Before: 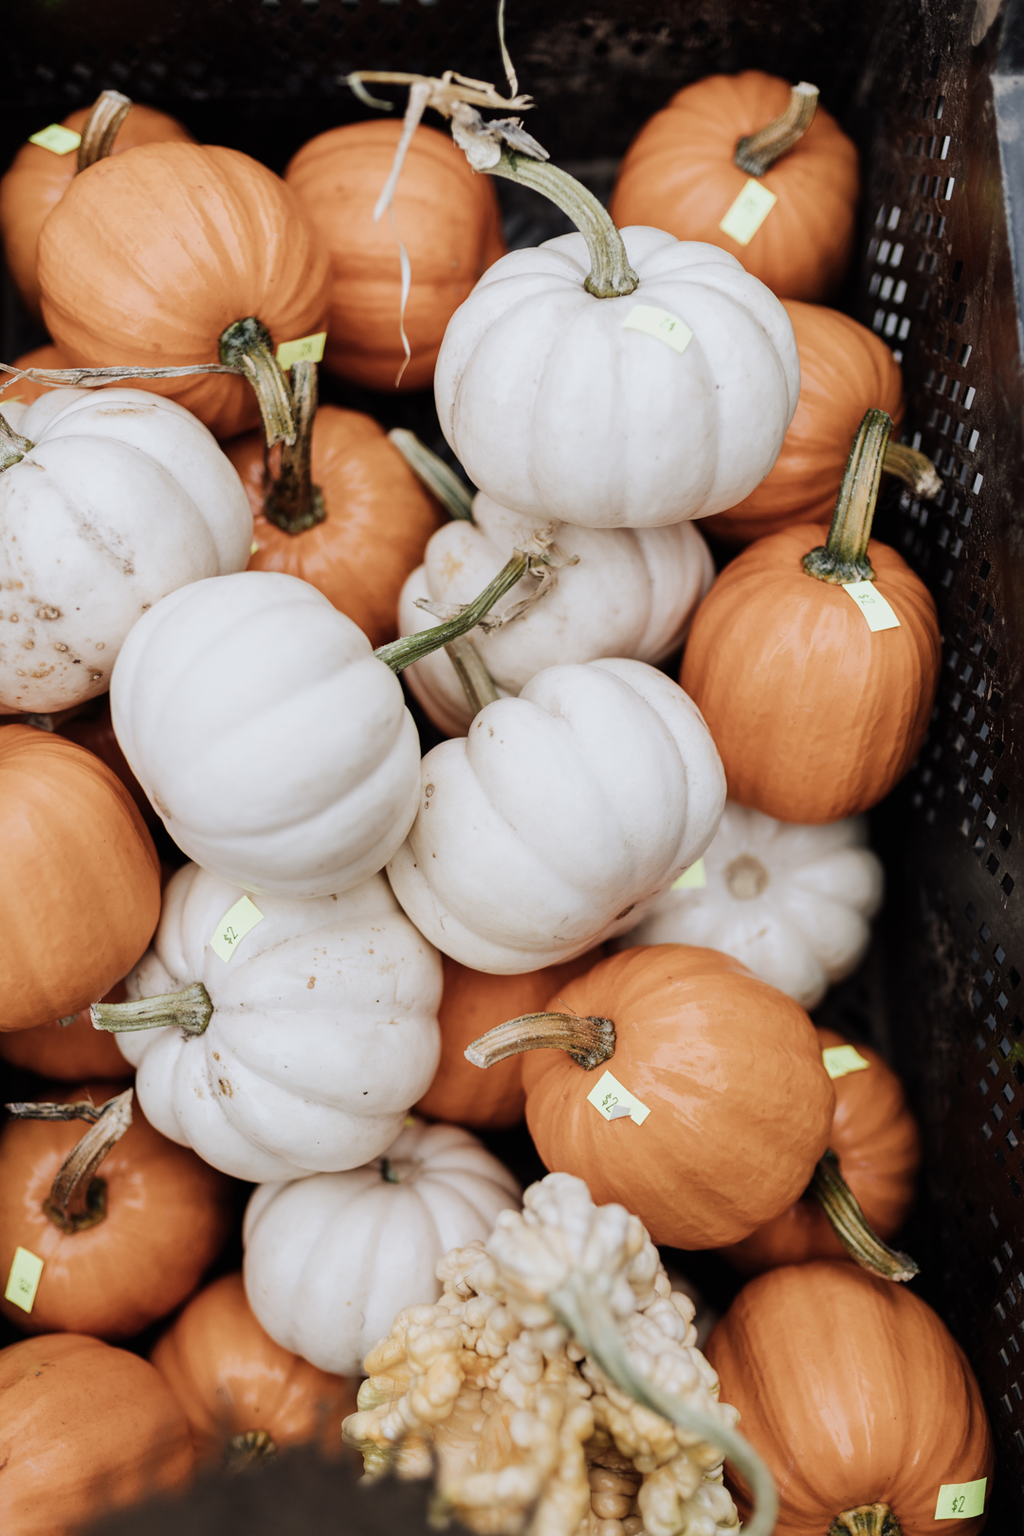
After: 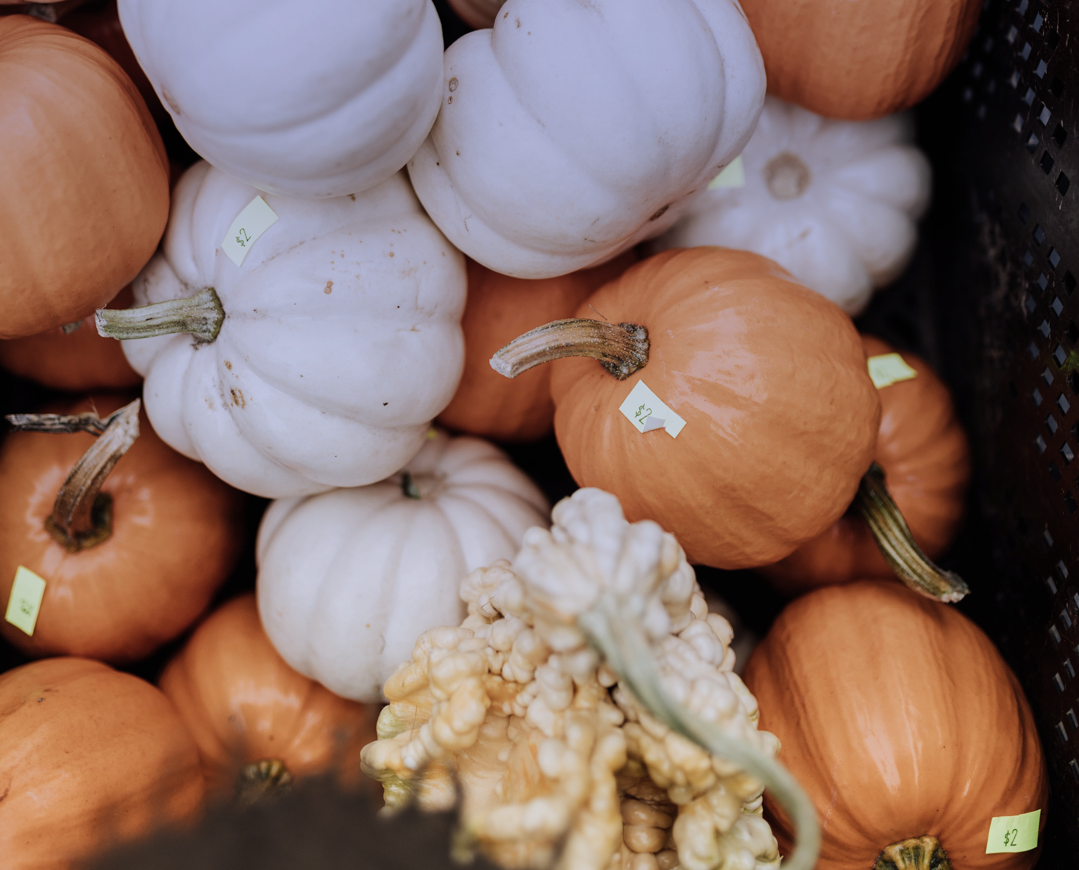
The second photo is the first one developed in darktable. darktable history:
graduated density: hue 238.83°, saturation 50%
crop and rotate: top 46.237%
